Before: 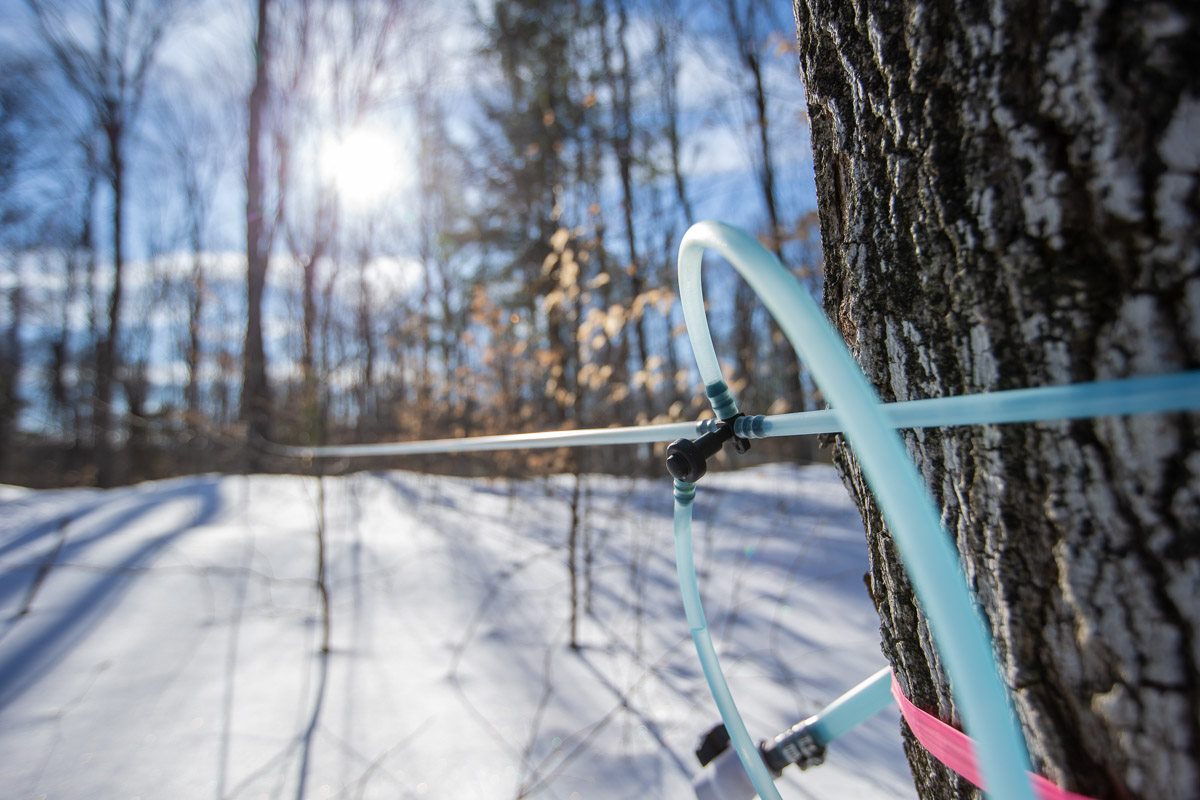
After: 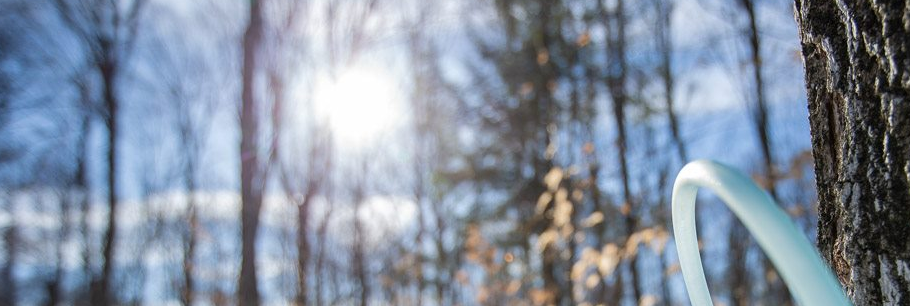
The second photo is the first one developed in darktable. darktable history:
crop: left 0.545%, top 7.632%, right 23.546%, bottom 54.079%
